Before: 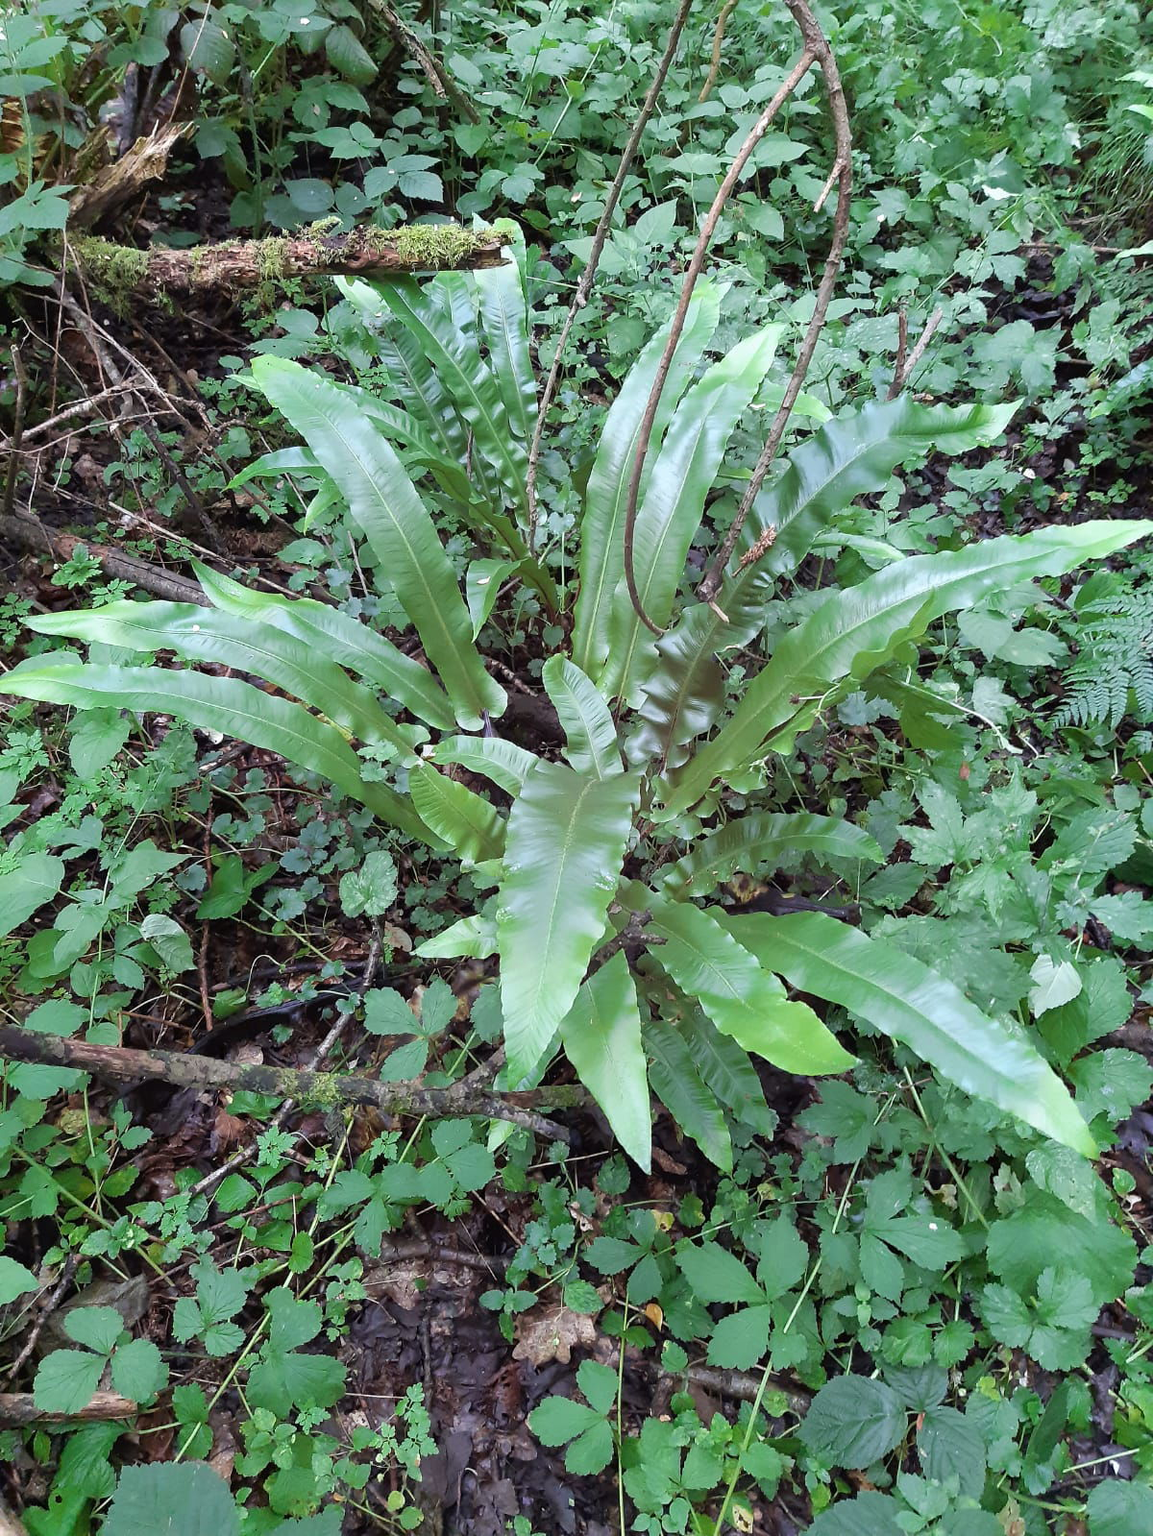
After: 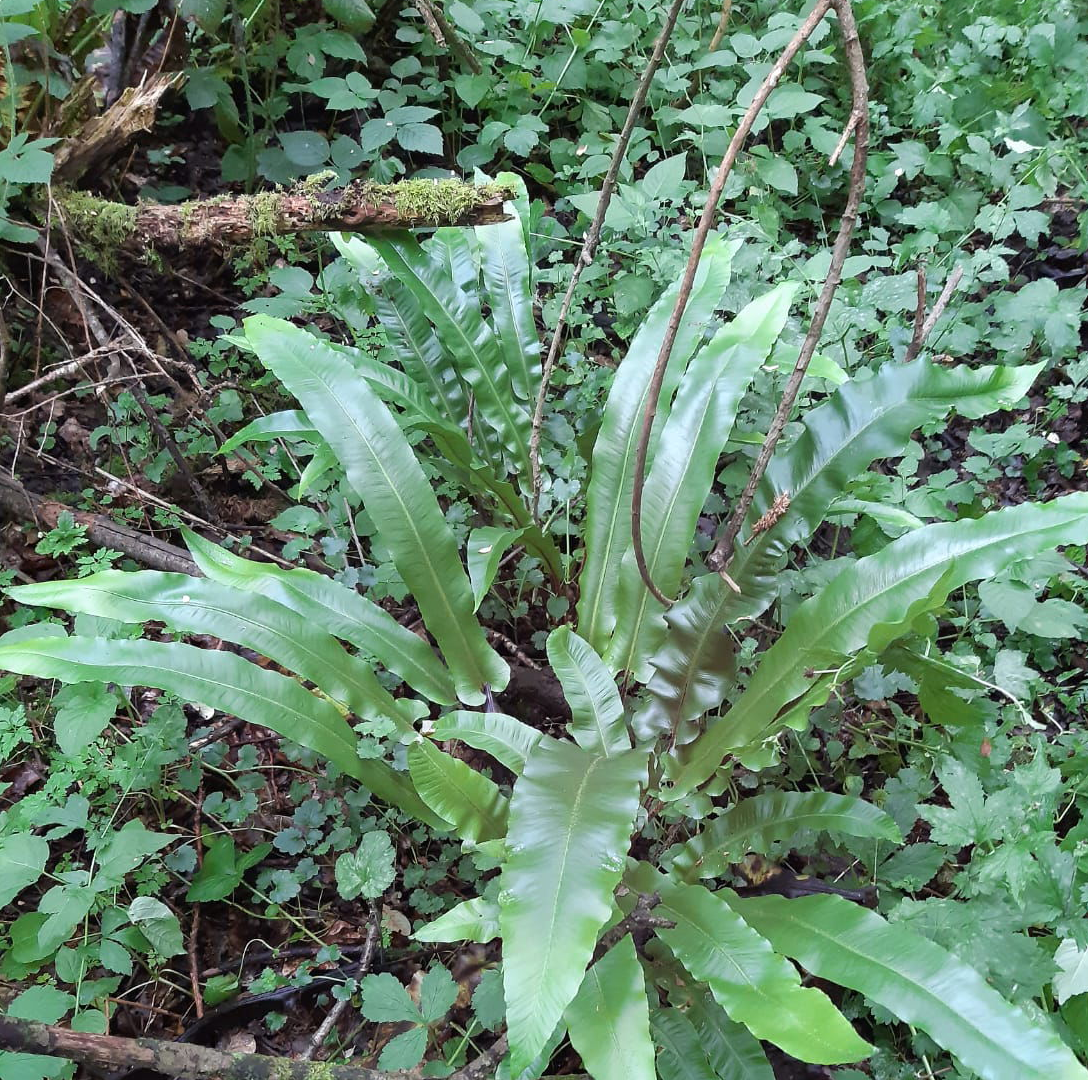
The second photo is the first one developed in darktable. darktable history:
crop: left 1.509%, top 3.452%, right 7.696%, bottom 28.452%
tone equalizer: on, module defaults
